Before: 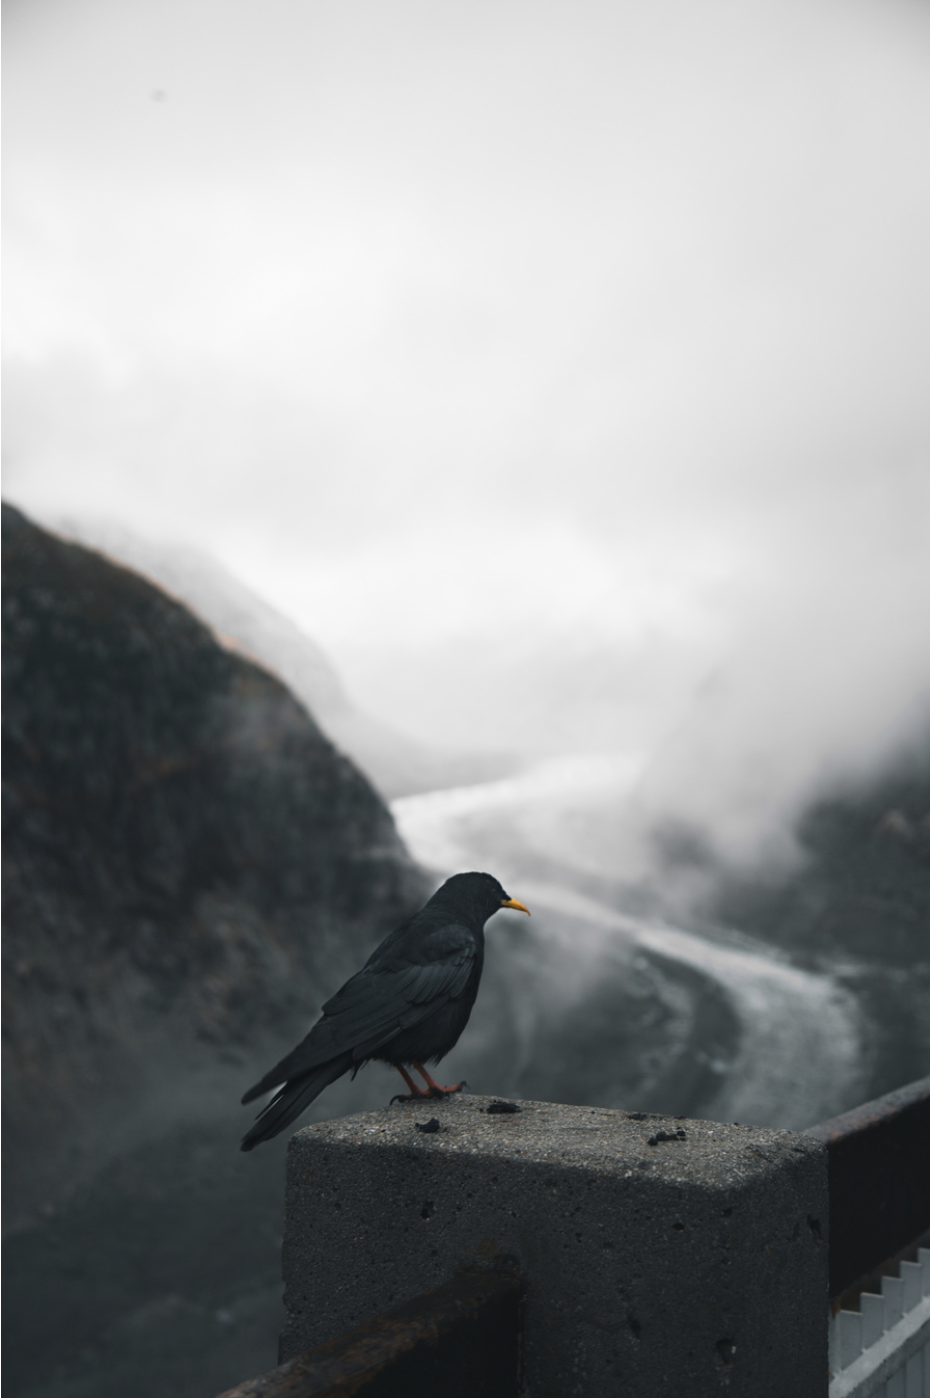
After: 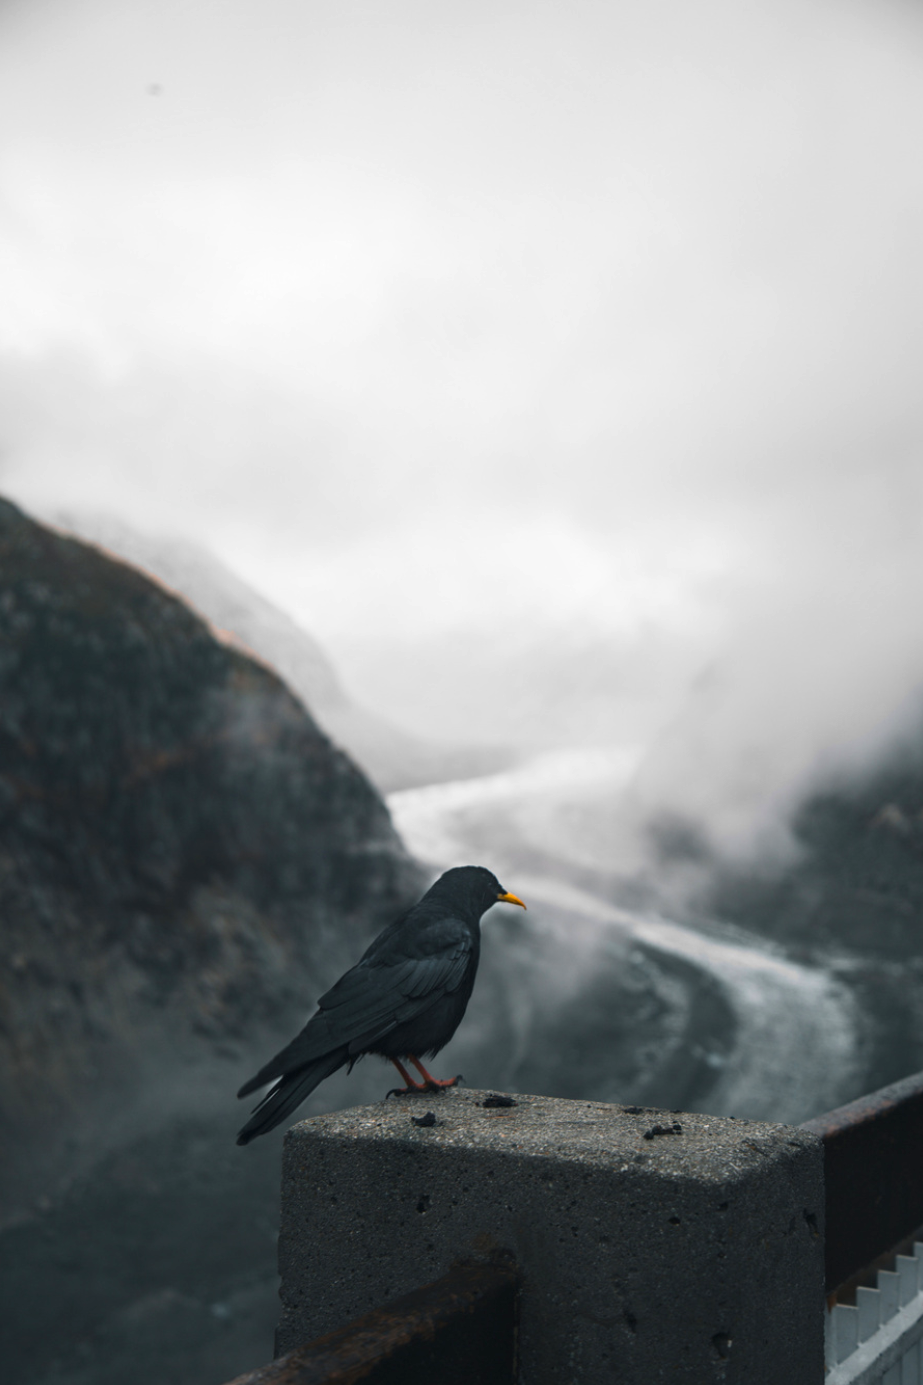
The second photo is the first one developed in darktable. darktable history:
color contrast: green-magenta contrast 1.2, blue-yellow contrast 1.2
local contrast: on, module defaults
crop: left 0.434%, top 0.485%, right 0.244%, bottom 0.386%
